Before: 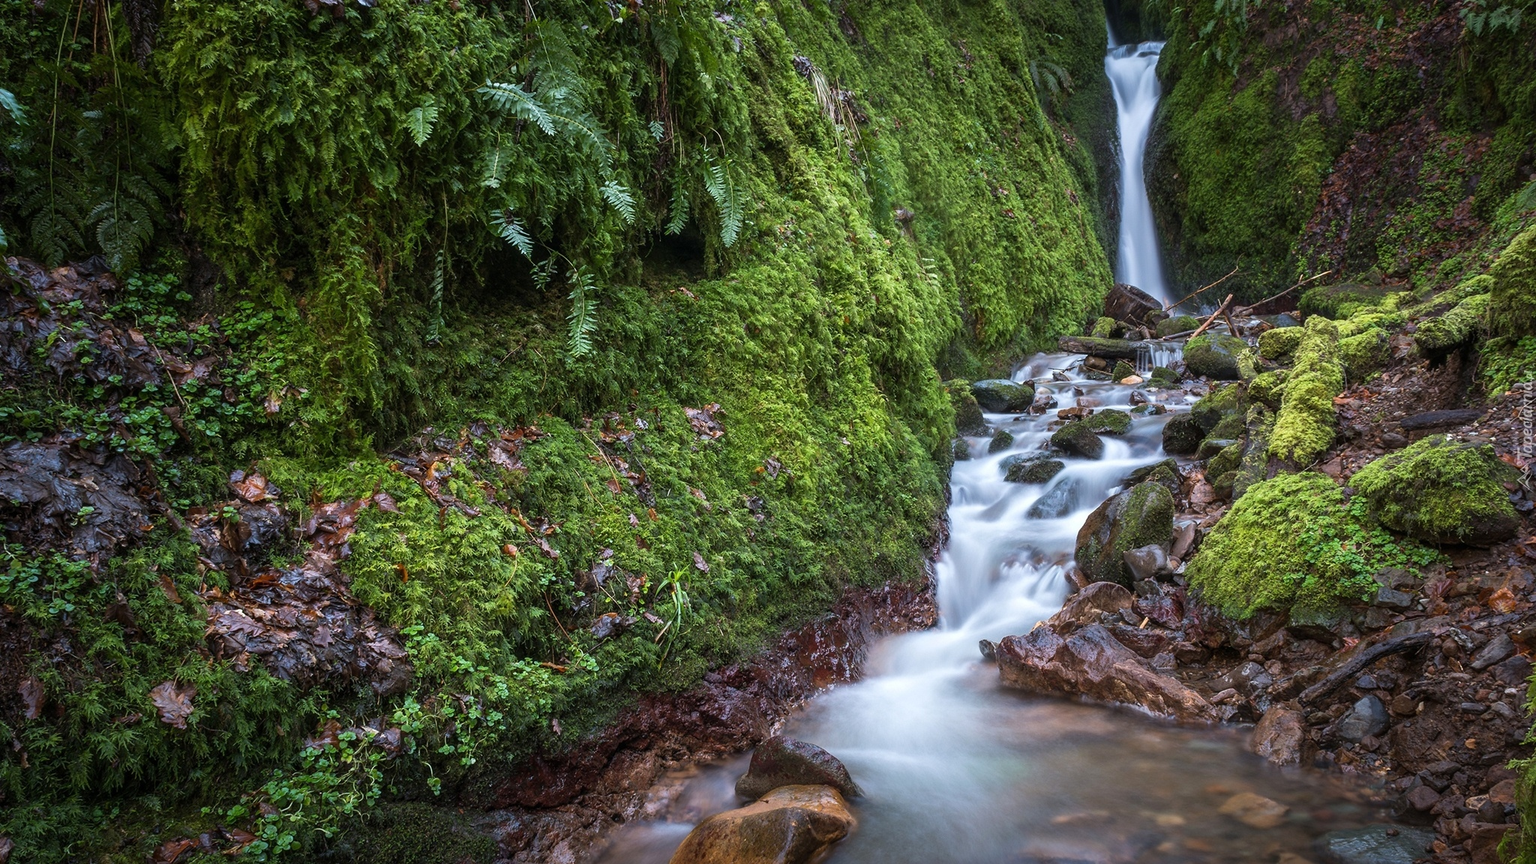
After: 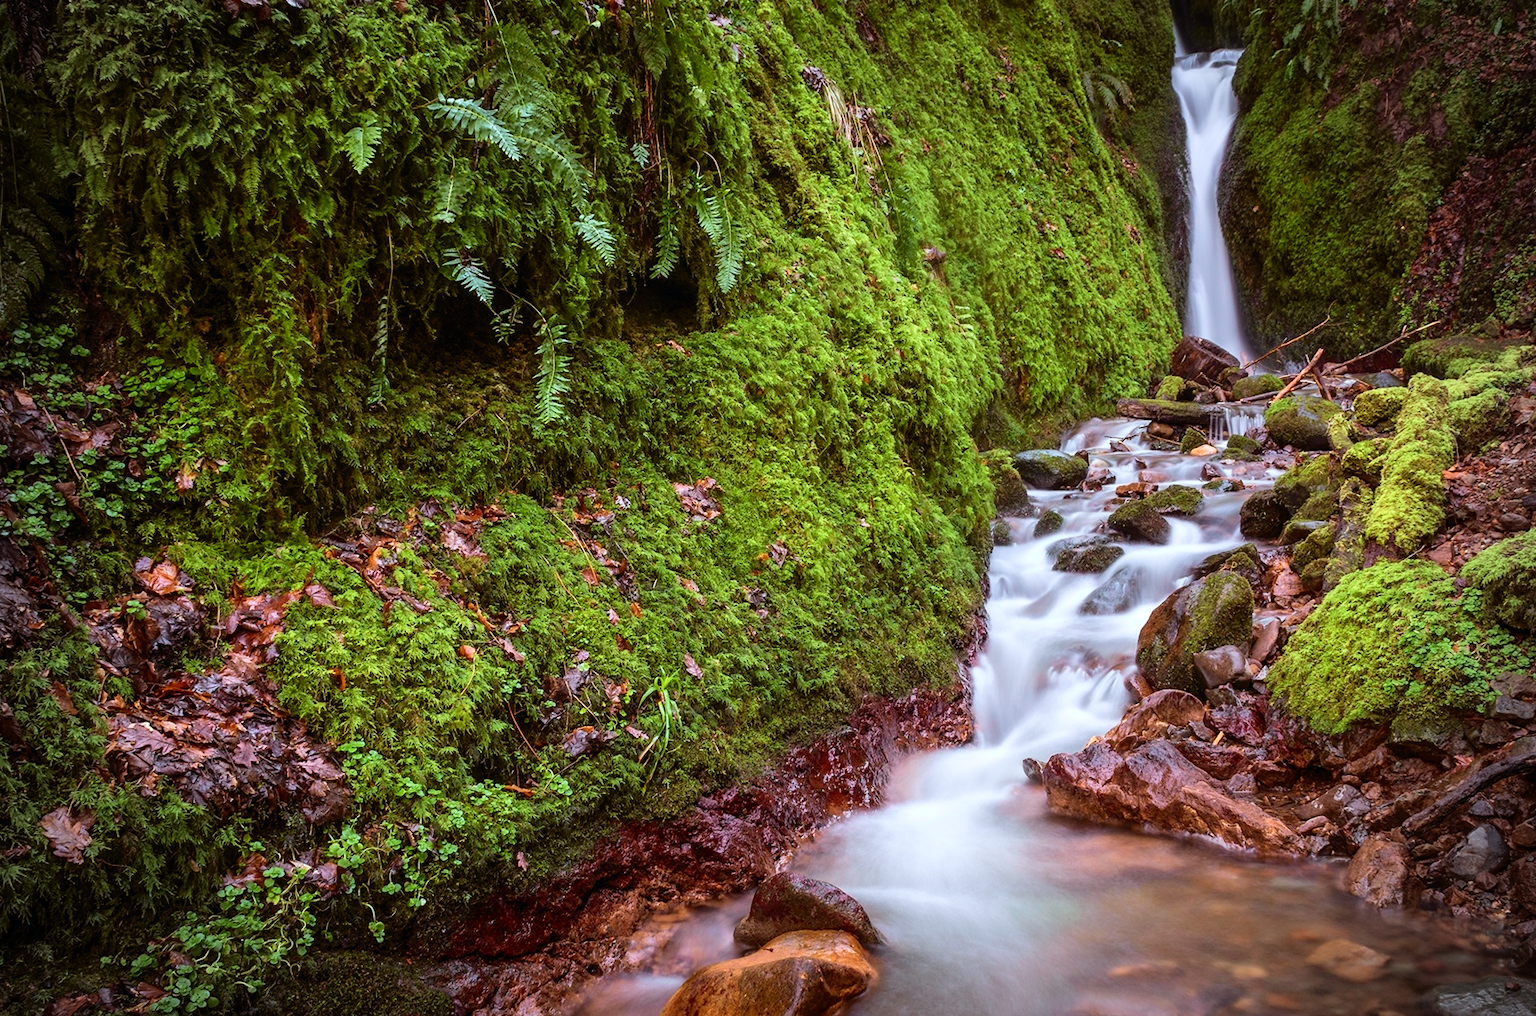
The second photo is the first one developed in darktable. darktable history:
vignetting: width/height ratio 1.094
tone curve: curves: ch0 [(0, 0) (0.051, 0.047) (0.102, 0.099) (0.228, 0.275) (0.432, 0.535) (0.695, 0.778) (0.908, 0.946) (1, 1)]; ch1 [(0, 0) (0.339, 0.298) (0.402, 0.363) (0.453, 0.421) (0.483, 0.469) (0.494, 0.493) (0.504, 0.501) (0.527, 0.538) (0.563, 0.595) (0.597, 0.632) (1, 1)]; ch2 [(0, 0) (0.48, 0.48) (0.504, 0.5) (0.539, 0.554) (0.59, 0.63) (0.642, 0.684) (0.824, 0.815) (1, 1)], color space Lab, independent channels, preserve colors none
white balance: red 1, blue 1
rgb levels: mode RGB, independent channels, levels [[0, 0.5, 1], [0, 0.521, 1], [0, 0.536, 1]]
crop: left 7.598%, right 7.873%
